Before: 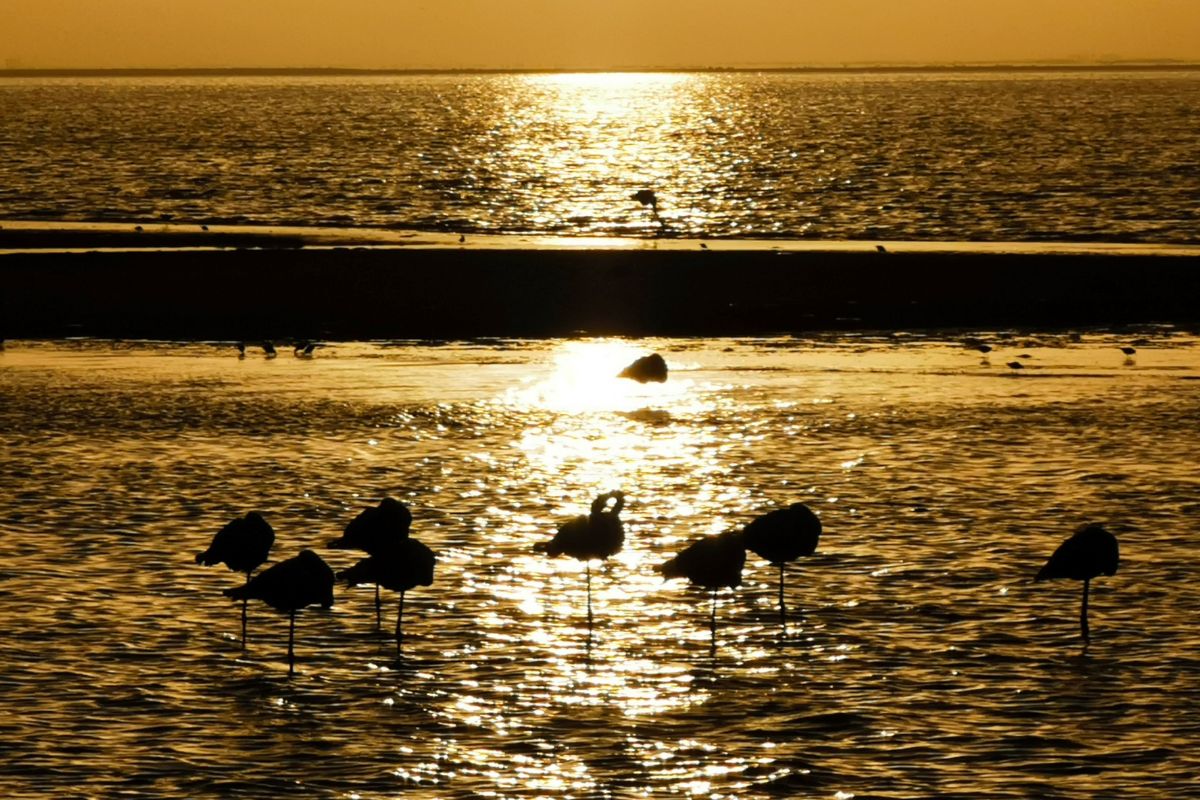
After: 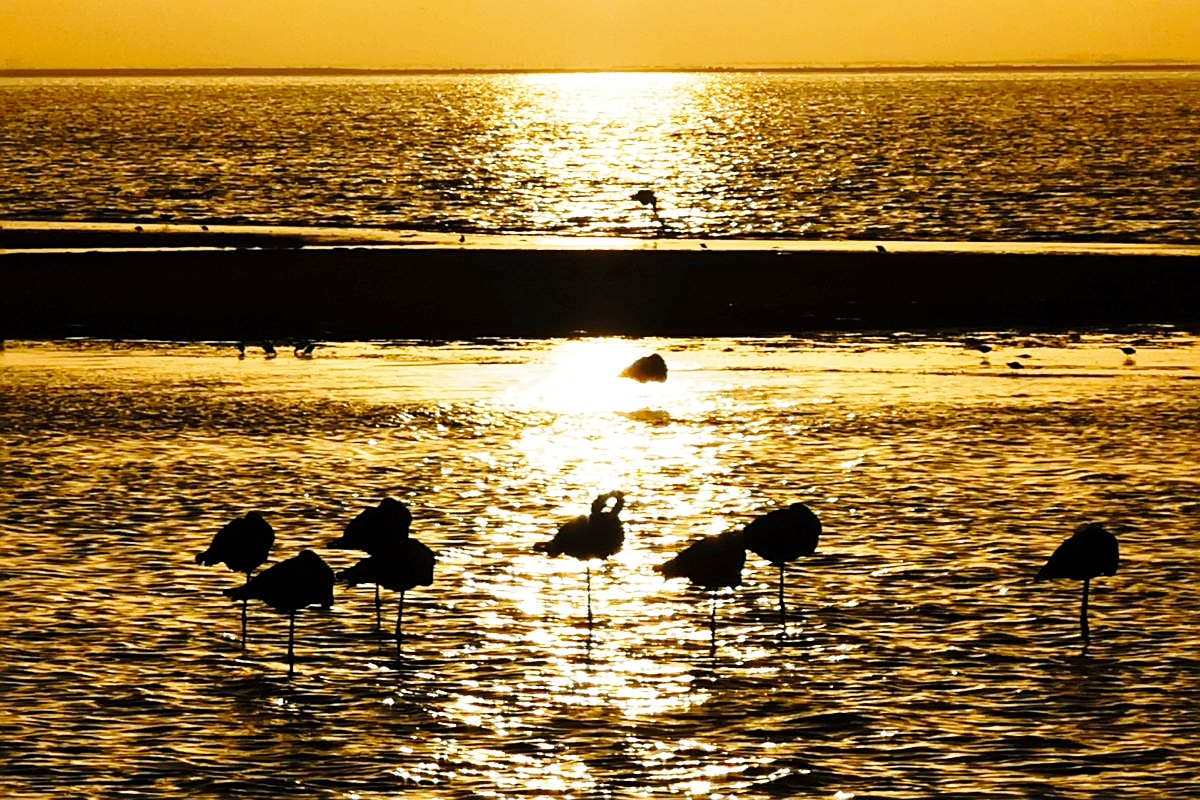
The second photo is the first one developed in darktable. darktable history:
sharpen: amount 0.559
base curve: curves: ch0 [(0, 0) (0.028, 0.03) (0.121, 0.232) (0.46, 0.748) (0.859, 0.968) (1, 1)], preserve colors none
